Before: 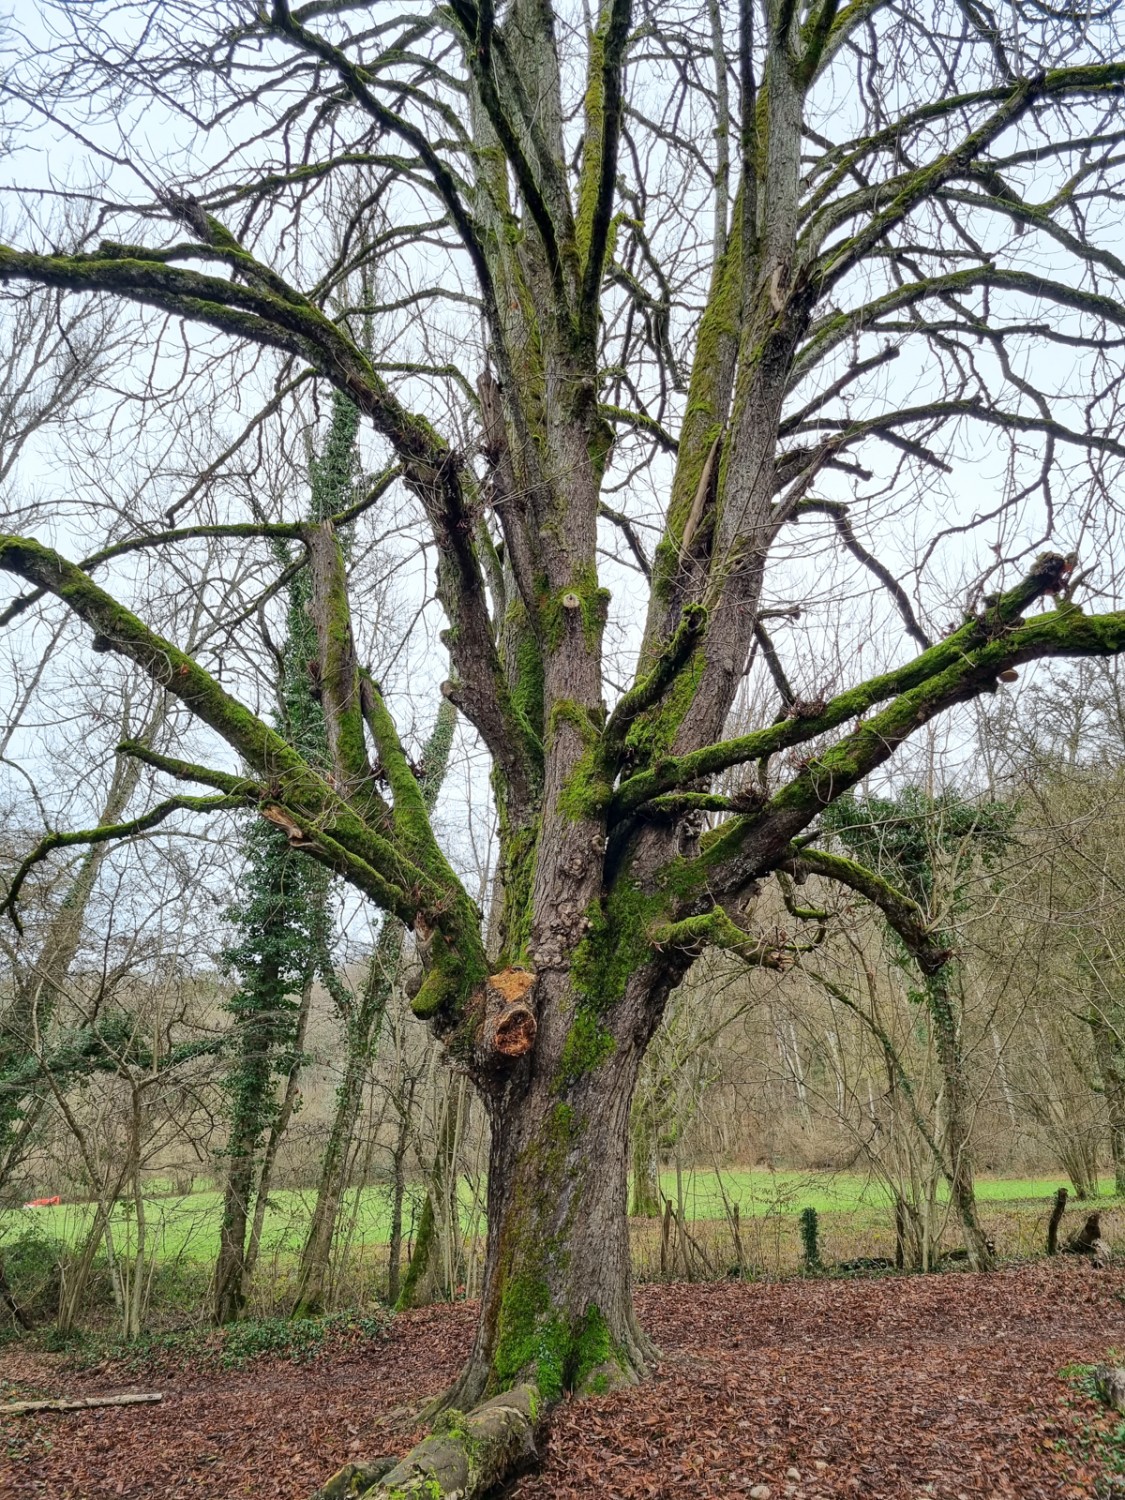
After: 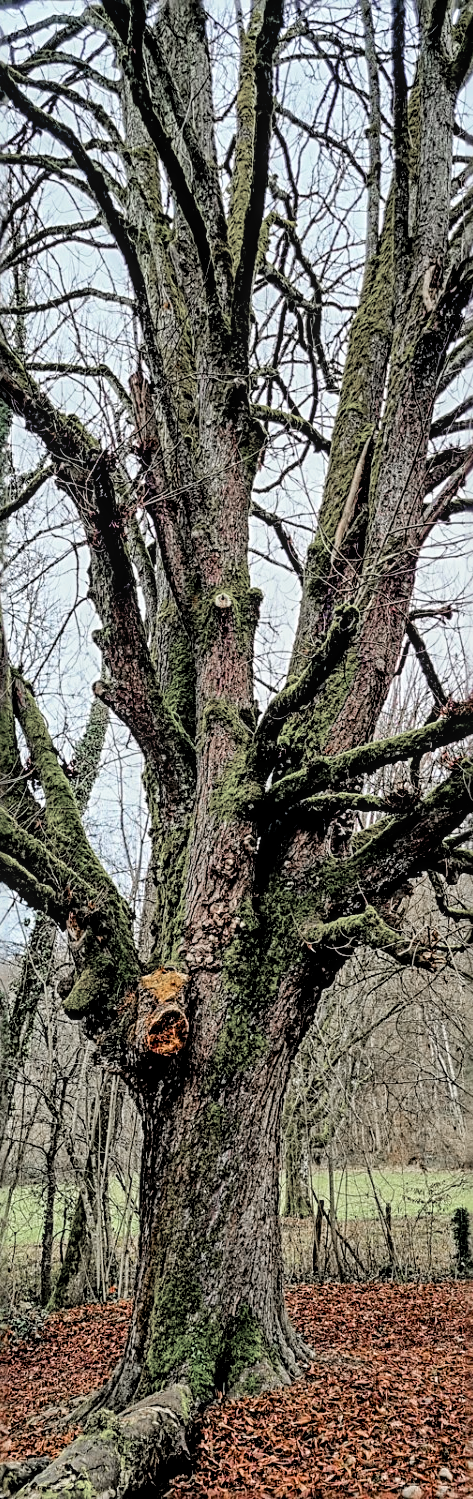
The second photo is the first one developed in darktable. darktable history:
color balance rgb: global offset › luminance -0.237%, linear chroma grading › global chroma 15.021%, perceptual saturation grading › global saturation 19.794%, global vibrance 20%
shadows and highlights: low approximation 0.01, soften with gaussian
color zones: curves: ch1 [(0, 0.708) (0.088, 0.648) (0.245, 0.187) (0.429, 0.326) (0.571, 0.498) (0.714, 0.5) (0.857, 0.5) (1, 0.708)]
local contrast: on, module defaults
sharpen: radius 3.017, amount 0.763
crop: left 30.999%, right 26.923%
levels: levels [0, 0.474, 0.947]
filmic rgb: black relative exposure -3.84 EV, white relative exposure 3.48 EV, threshold 2.99 EV, hardness 2.6, contrast 1.102, enable highlight reconstruction true
